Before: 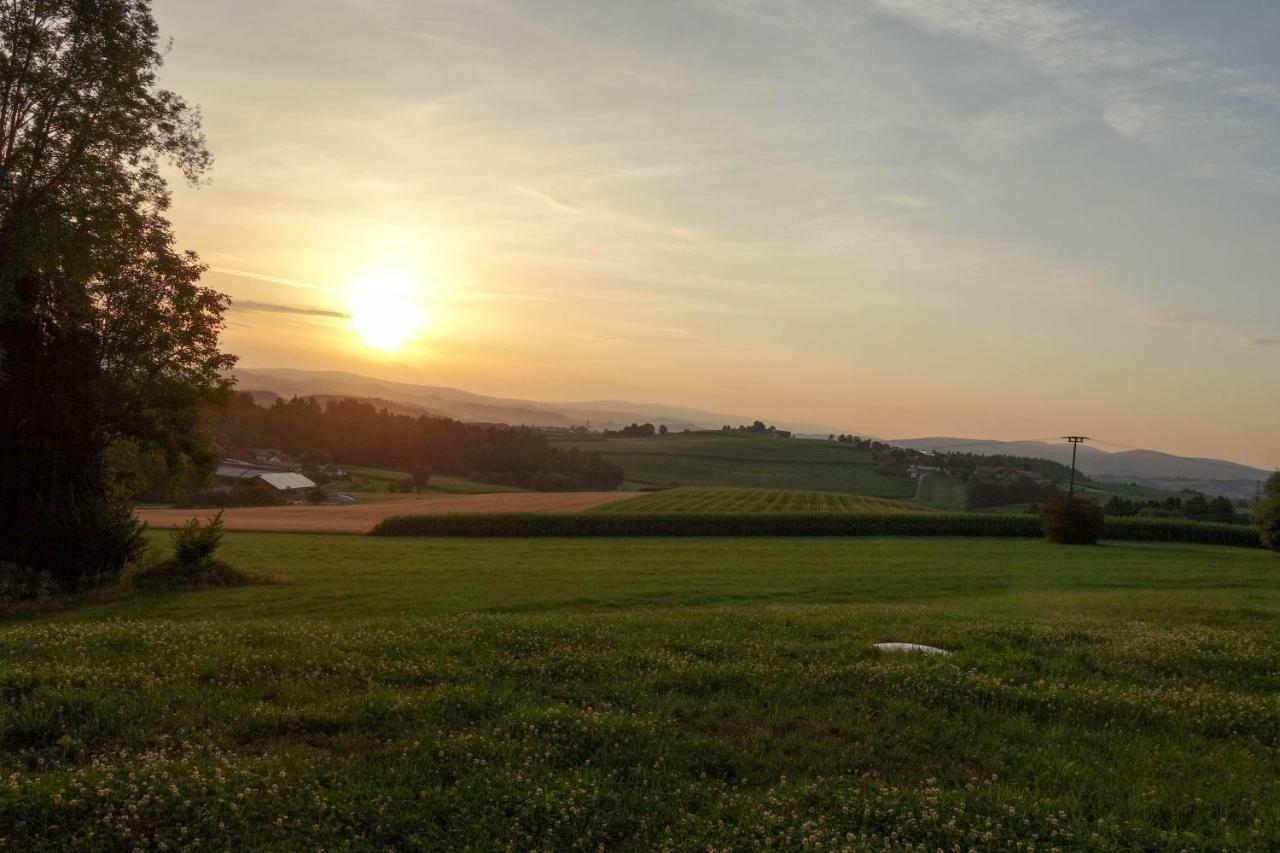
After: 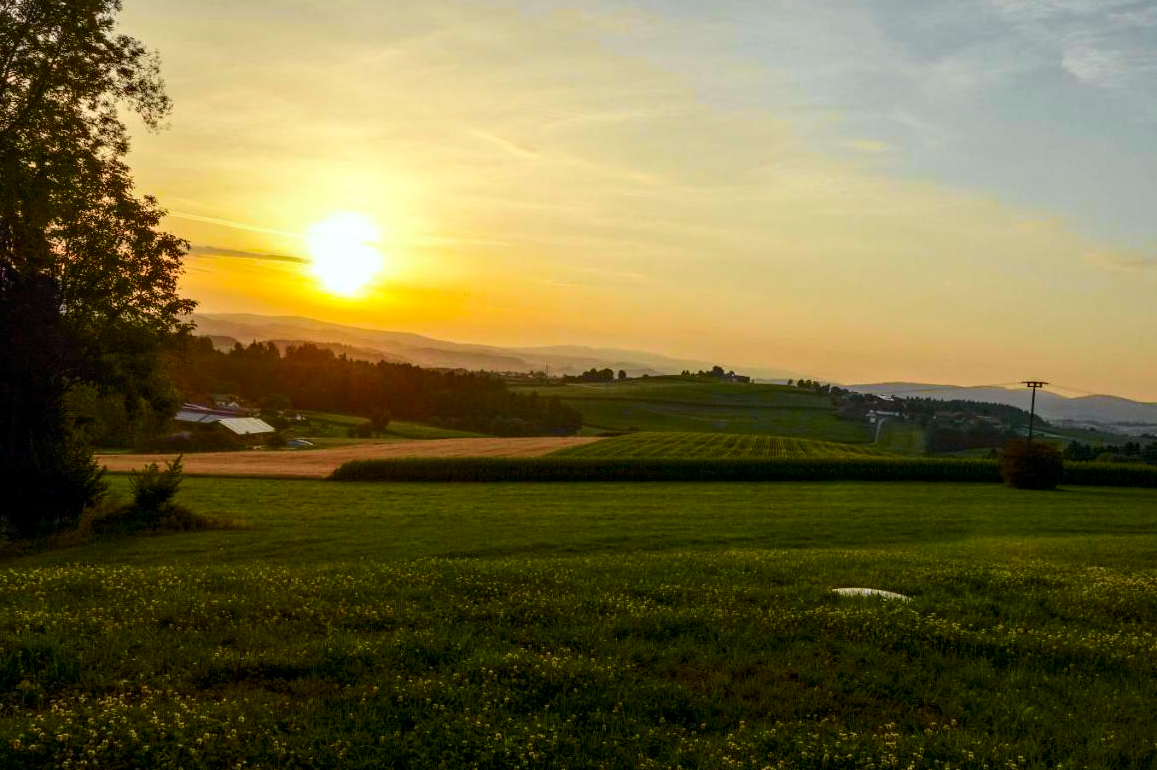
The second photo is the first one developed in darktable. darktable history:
tone curve: curves: ch0 [(0, 0) (0.081, 0.044) (0.185, 0.13) (0.283, 0.238) (0.416, 0.449) (0.495, 0.524) (0.686, 0.743) (0.826, 0.865) (0.978, 0.988)]; ch1 [(0, 0) (0.147, 0.166) (0.321, 0.362) (0.371, 0.402) (0.423, 0.442) (0.479, 0.472) (0.505, 0.497) (0.521, 0.506) (0.551, 0.537) (0.586, 0.574) (0.625, 0.618) (0.68, 0.681) (1, 1)]; ch2 [(0, 0) (0.346, 0.362) (0.404, 0.427) (0.502, 0.495) (0.531, 0.513) (0.547, 0.533) (0.582, 0.596) (0.629, 0.631) (0.717, 0.678) (1, 1)], color space Lab, independent channels, preserve colors none
color balance rgb: perceptual saturation grading › global saturation 43.168%, global vibrance 39.42%
local contrast: detail 130%
crop: left 3.266%, top 6.473%, right 6.317%, bottom 3.248%
